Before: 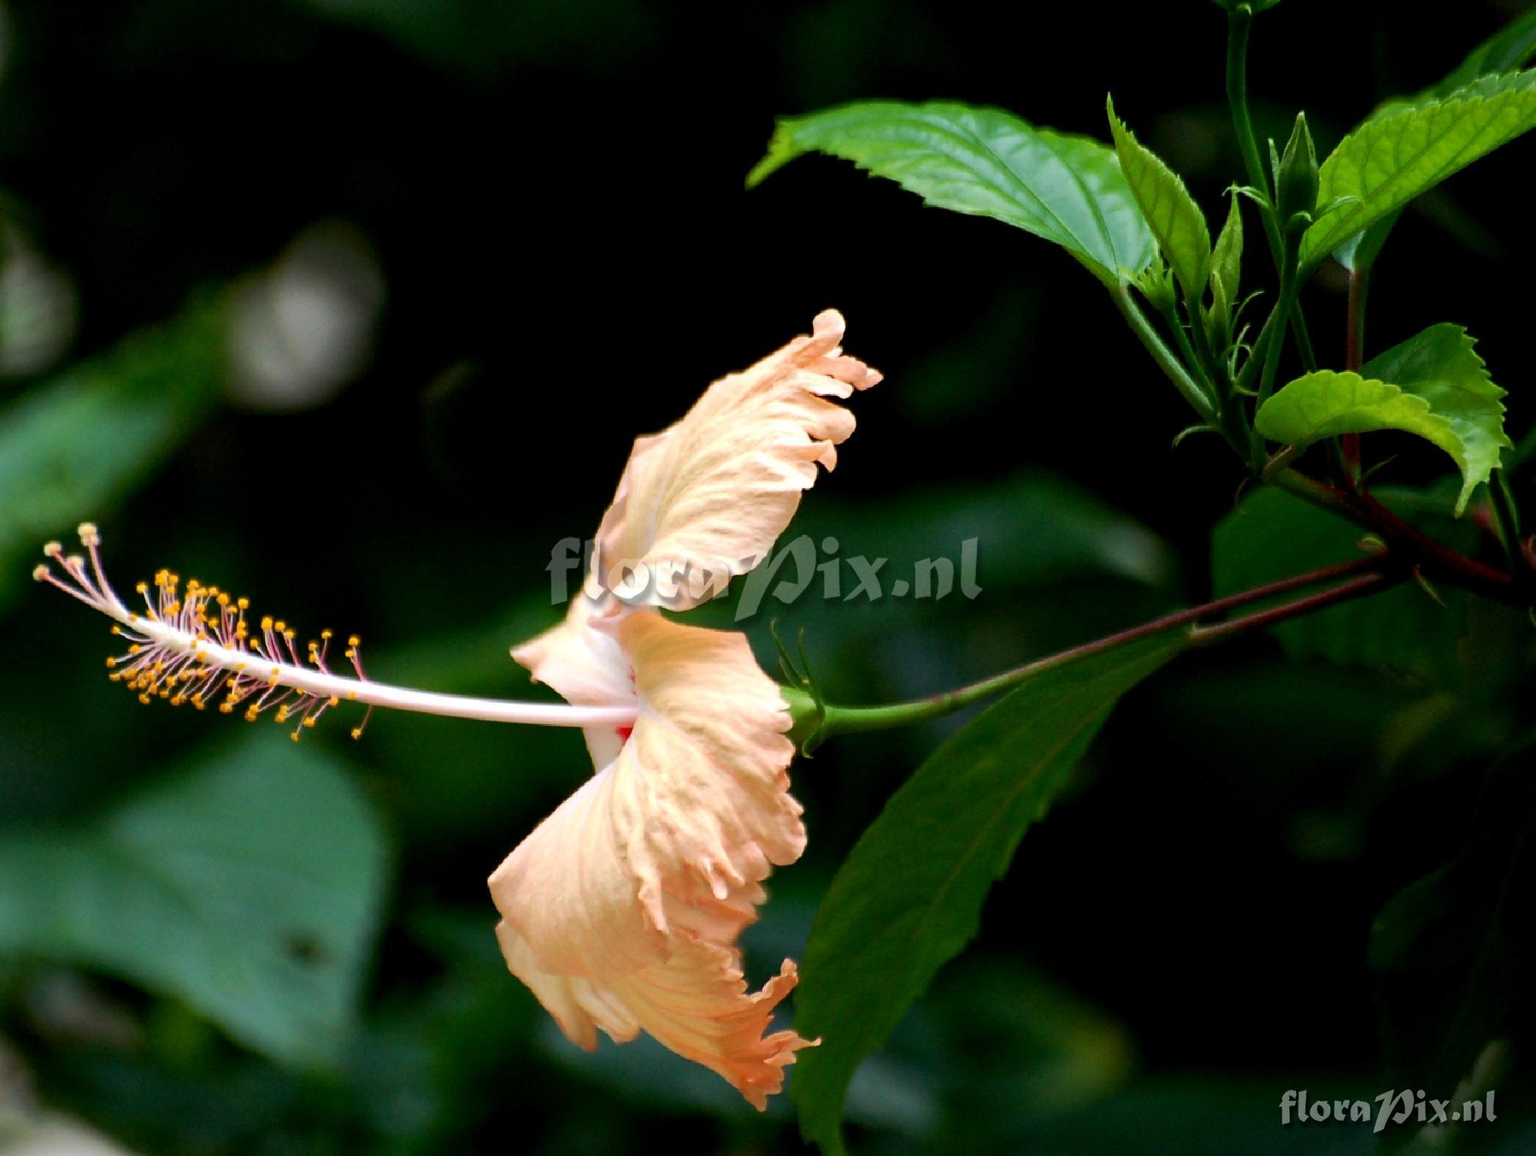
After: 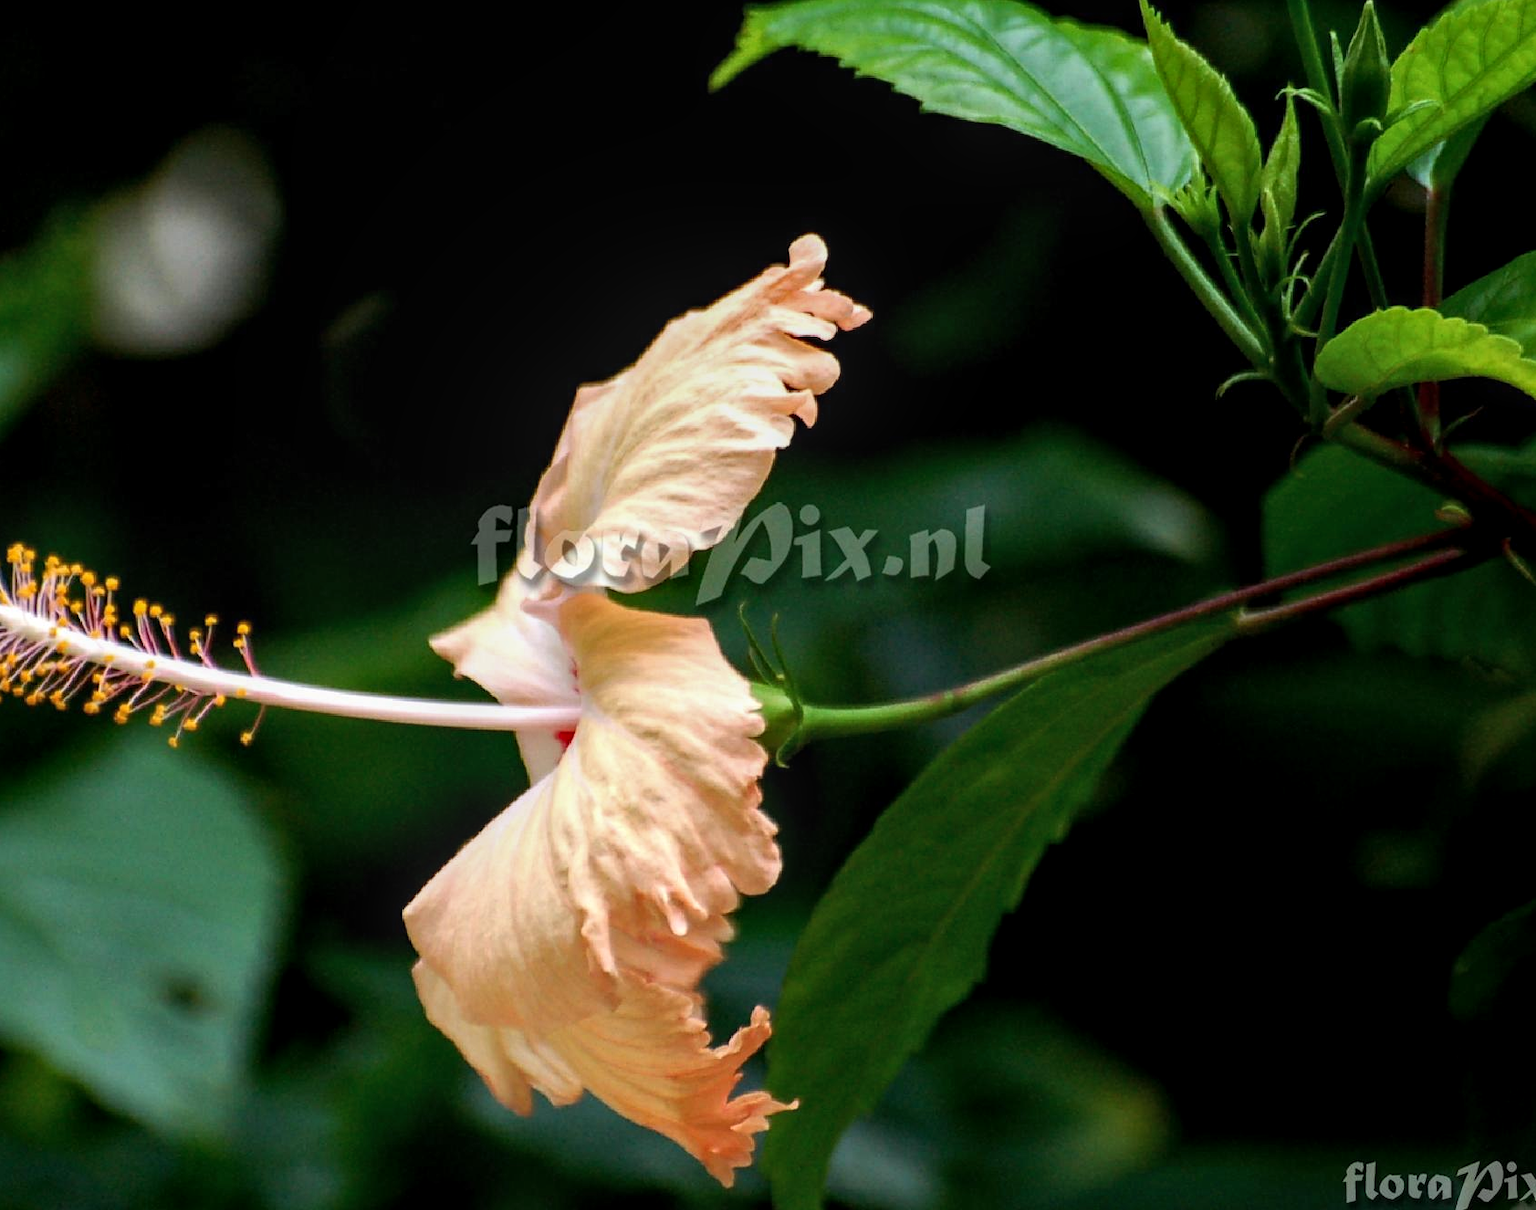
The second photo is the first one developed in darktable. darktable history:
crop and rotate: left 9.715%, top 9.749%, right 6.109%, bottom 2.122%
local contrast: on, module defaults
